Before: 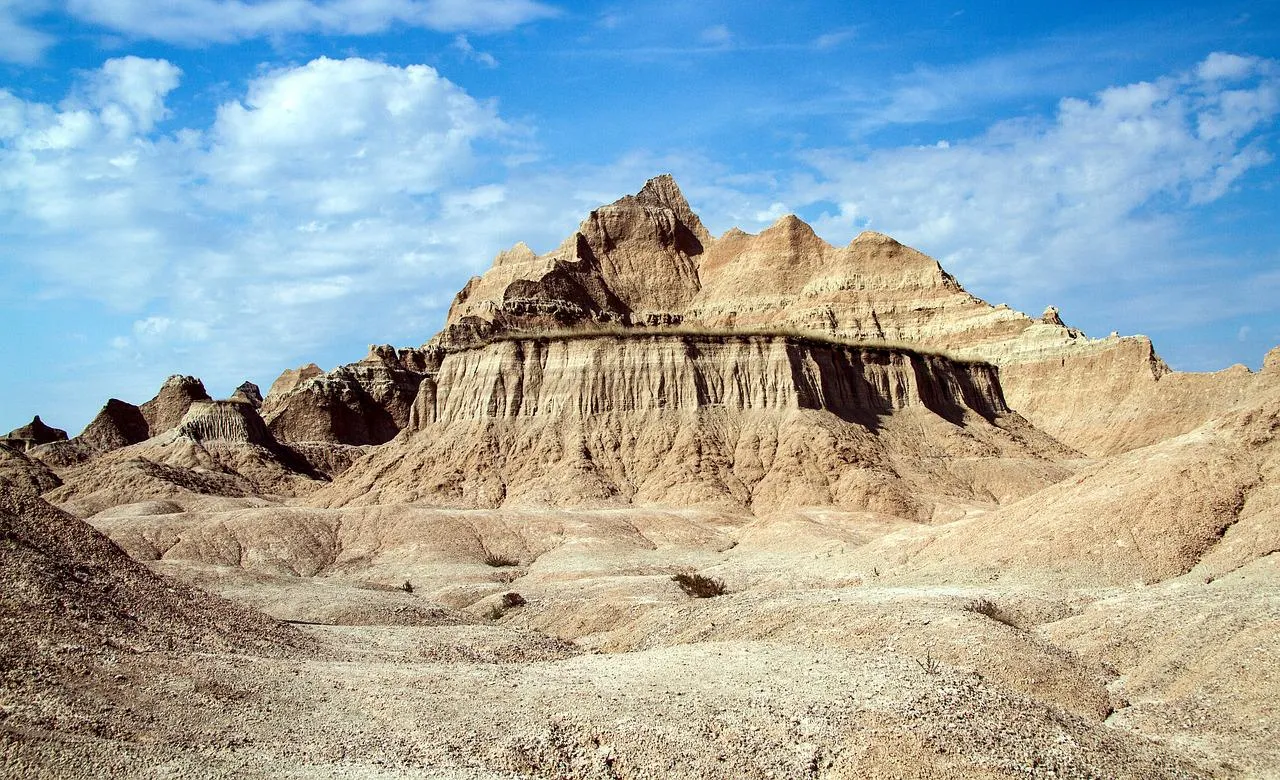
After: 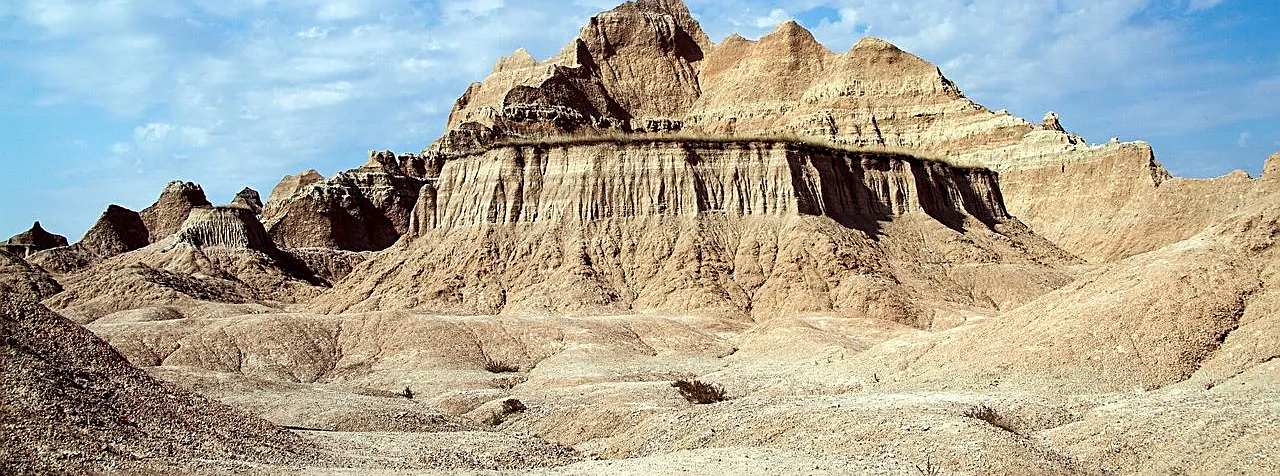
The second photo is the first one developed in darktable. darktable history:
sharpen: on, module defaults
crop and rotate: top 24.968%, bottom 13.924%
